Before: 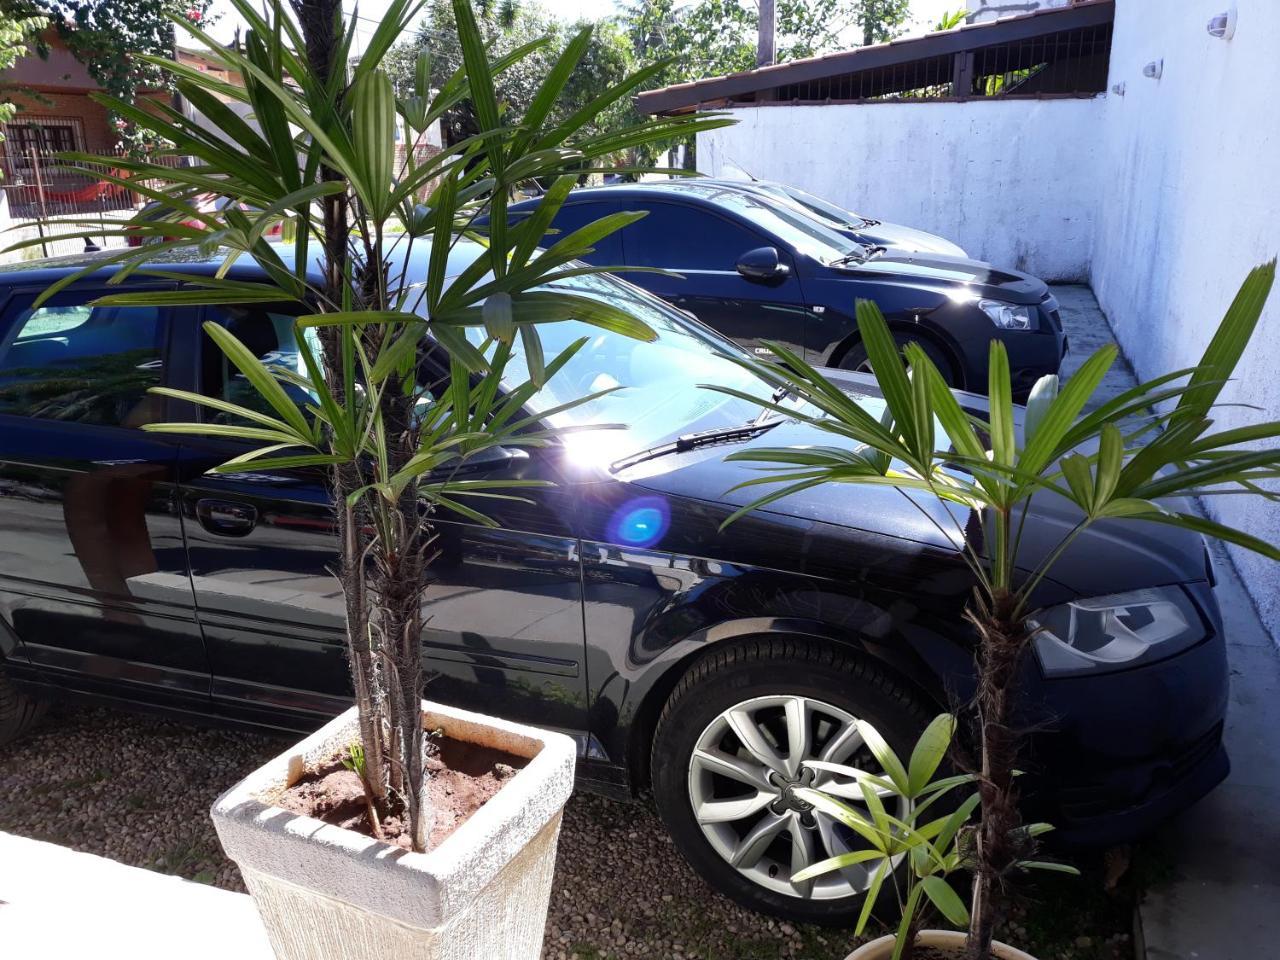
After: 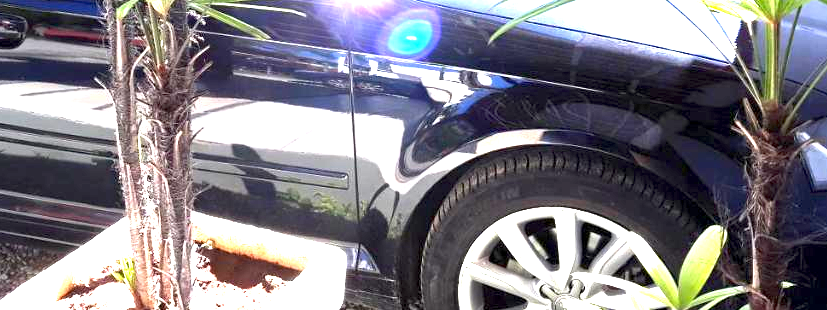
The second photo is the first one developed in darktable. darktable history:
exposure: black level correction 0.001, exposure 2.588 EV, compensate highlight preservation false
crop: left 18.028%, top 50.896%, right 17.315%, bottom 16.809%
